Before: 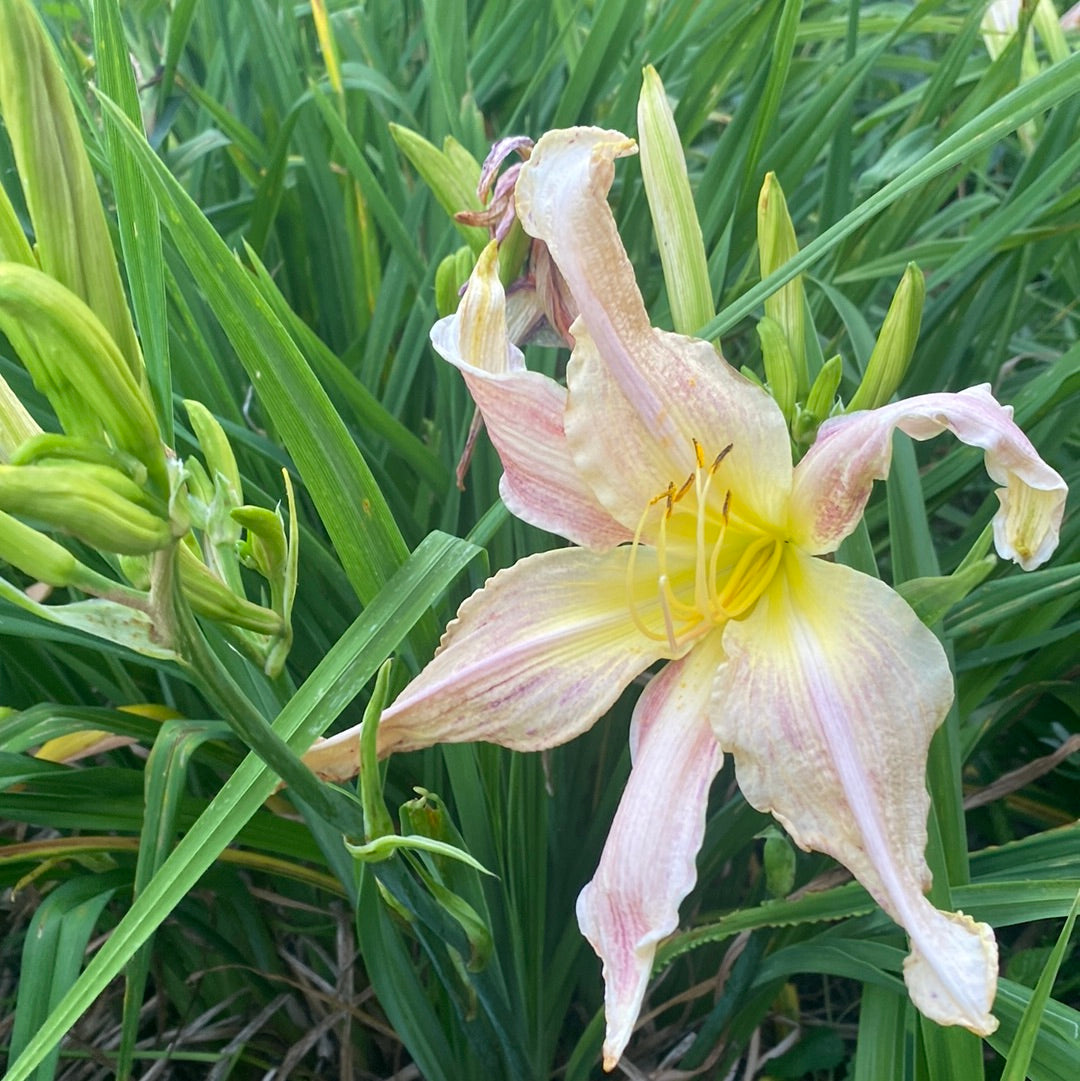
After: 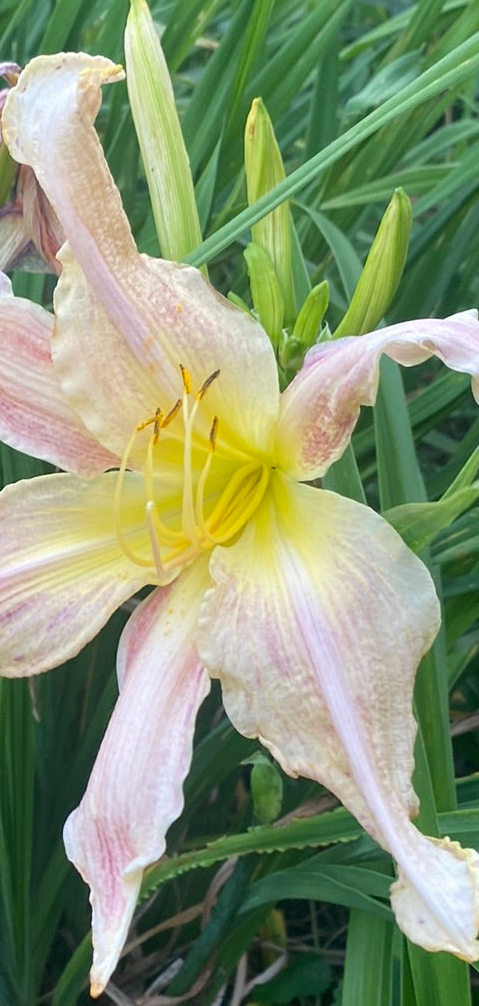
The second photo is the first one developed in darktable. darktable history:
crop: left 47.58%, top 6.899%, right 7.996%
